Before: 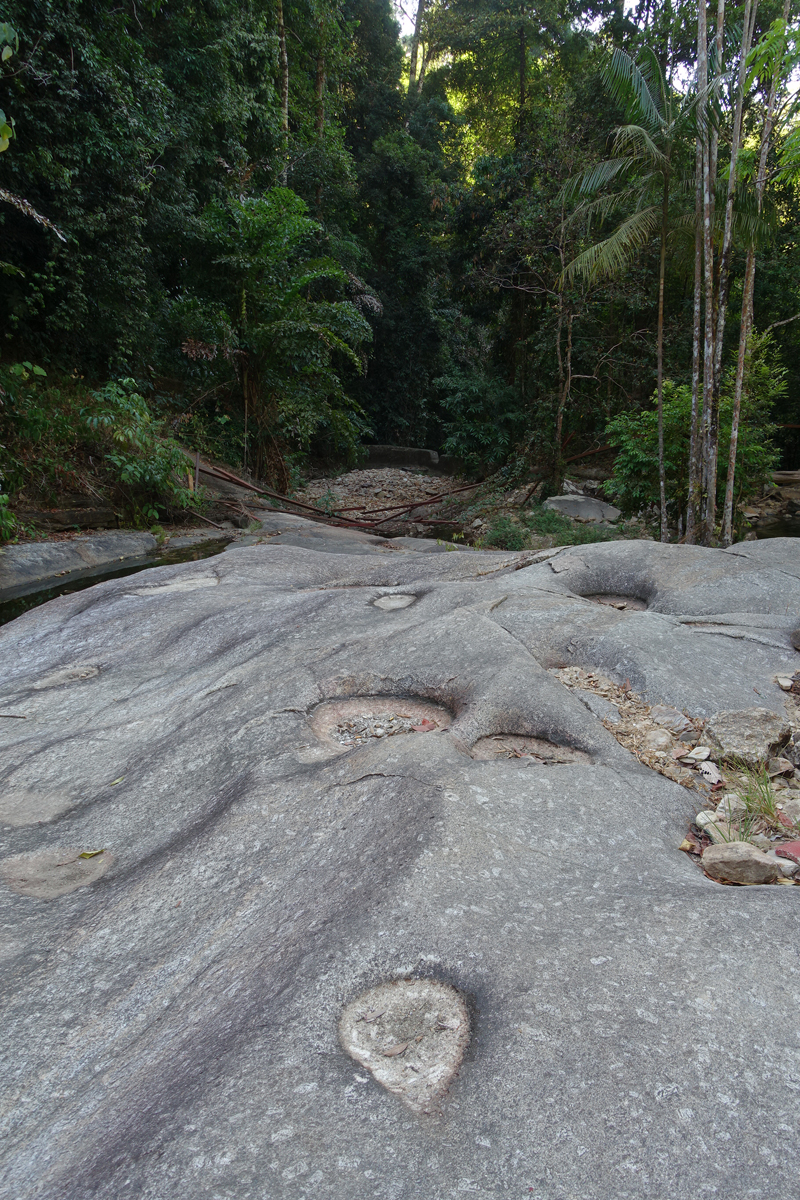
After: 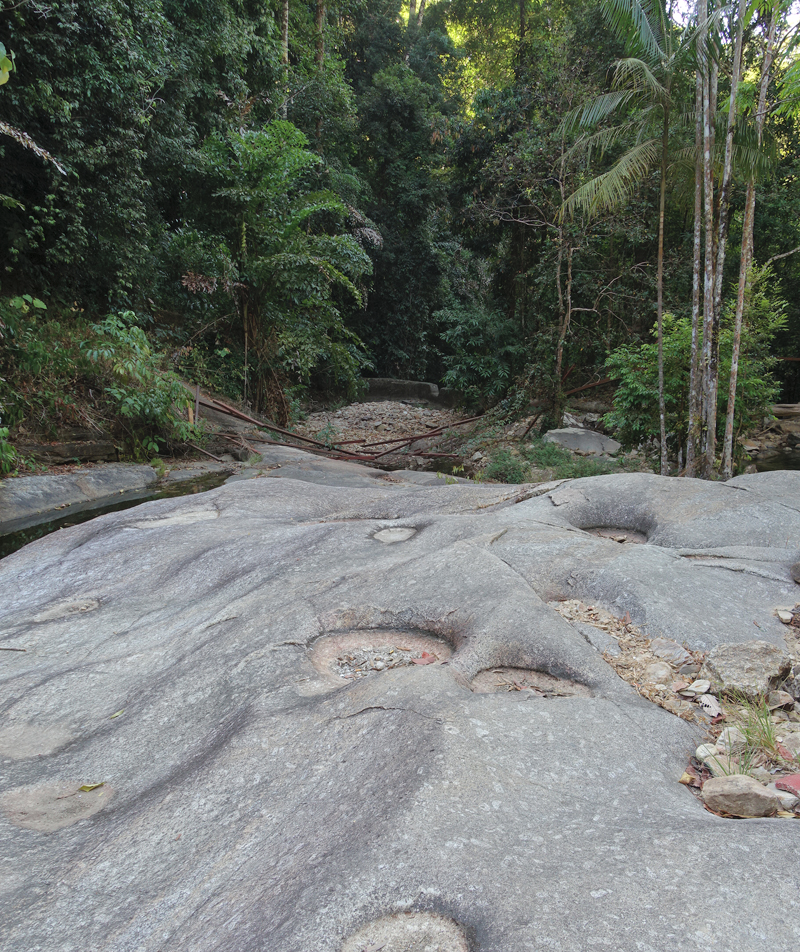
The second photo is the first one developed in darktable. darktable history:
shadows and highlights: shadows 30.94, highlights 0.305, soften with gaussian
color calibration: illuminant same as pipeline (D50), adaptation XYZ, x 0.346, y 0.358, temperature 5017.27 K
tone equalizer: edges refinement/feathering 500, mask exposure compensation -1.57 EV, preserve details no
crop and rotate: top 5.662%, bottom 14.943%
contrast brightness saturation: brightness 0.147
